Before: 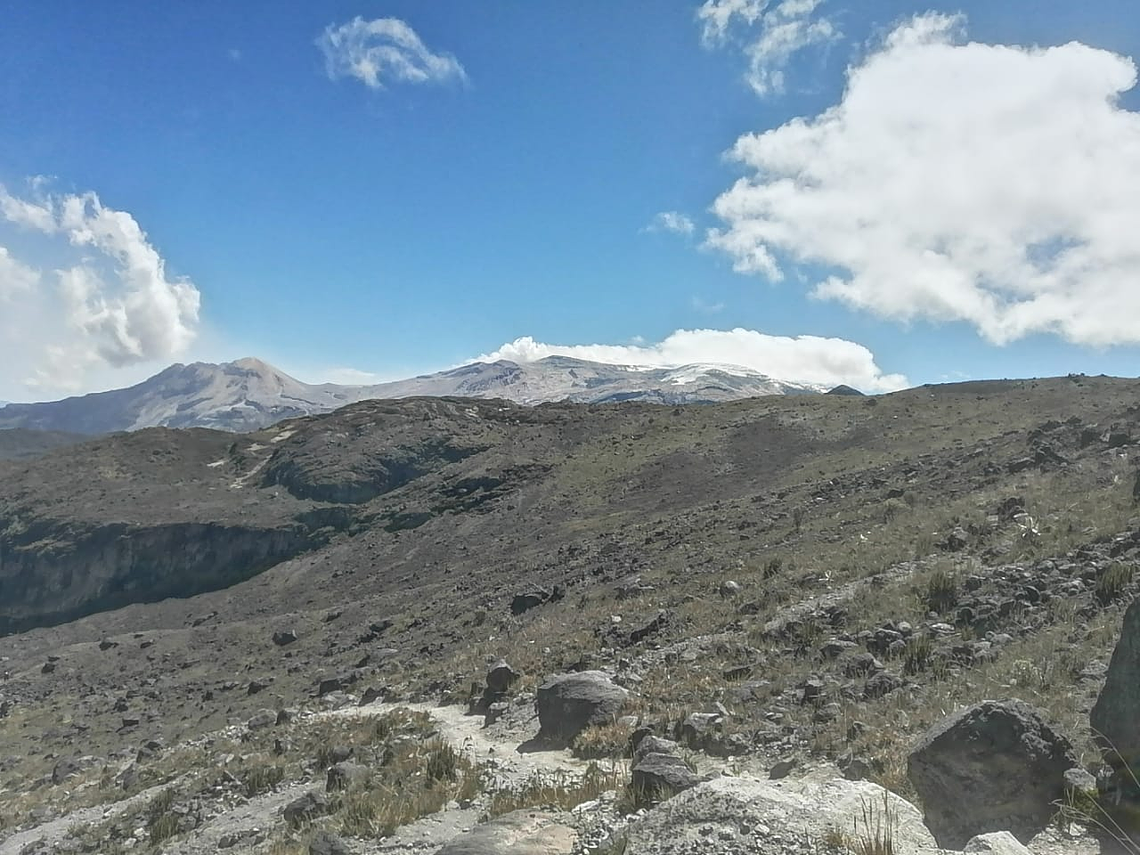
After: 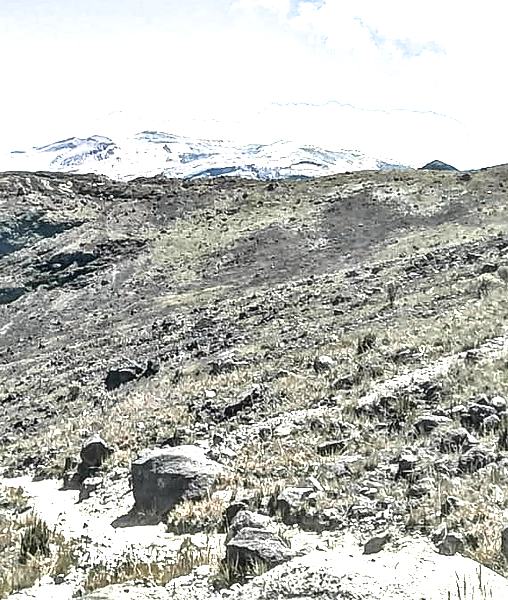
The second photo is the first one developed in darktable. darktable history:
filmic rgb: black relative exposure -7.98 EV, white relative exposure 2.19 EV, hardness 7.01
crop: left 35.626%, top 26.38%, right 19.729%, bottom 3.369%
sharpen: amount 0.209
local contrast: on, module defaults
contrast equalizer: octaves 7, y [[0.6 ×6], [0.55 ×6], [0 ×6], [0 ×6], [0 ×6]]
exposure: black level correction 0, exposure 1.2 EV, compensate exposure bias true, compensate highlight preservation false
shadows and highlights: shadows 12.81, white point adjustment 1.23, highlights -1.54, soften with gaussian
